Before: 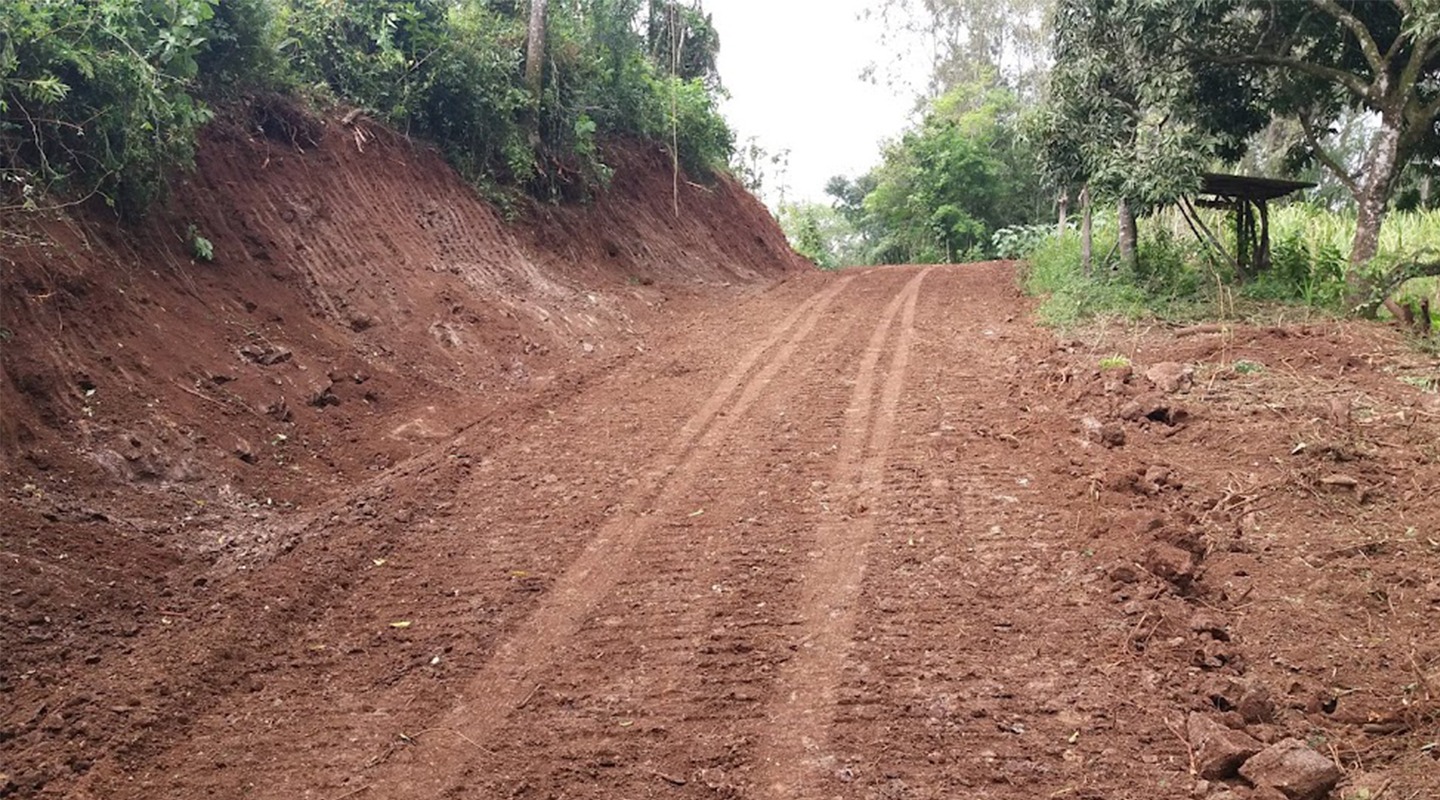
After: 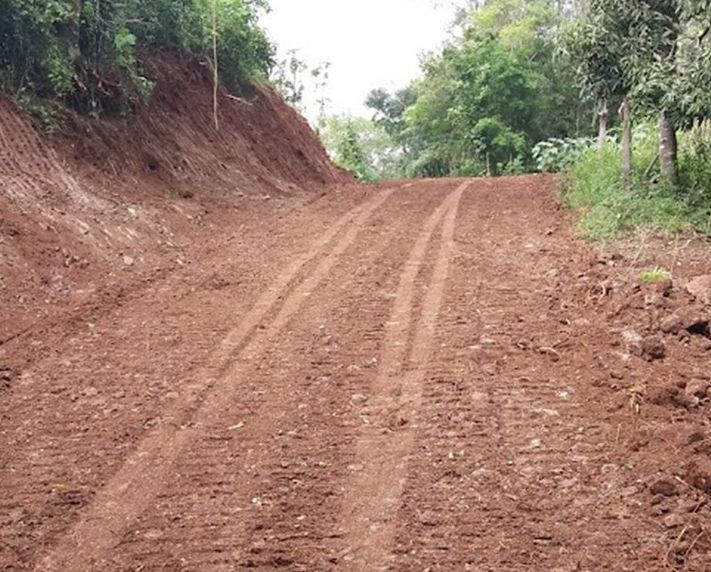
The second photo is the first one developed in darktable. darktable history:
crop: left 32.002%, top 10.989%, right 18.585%, bottom 17.415%
